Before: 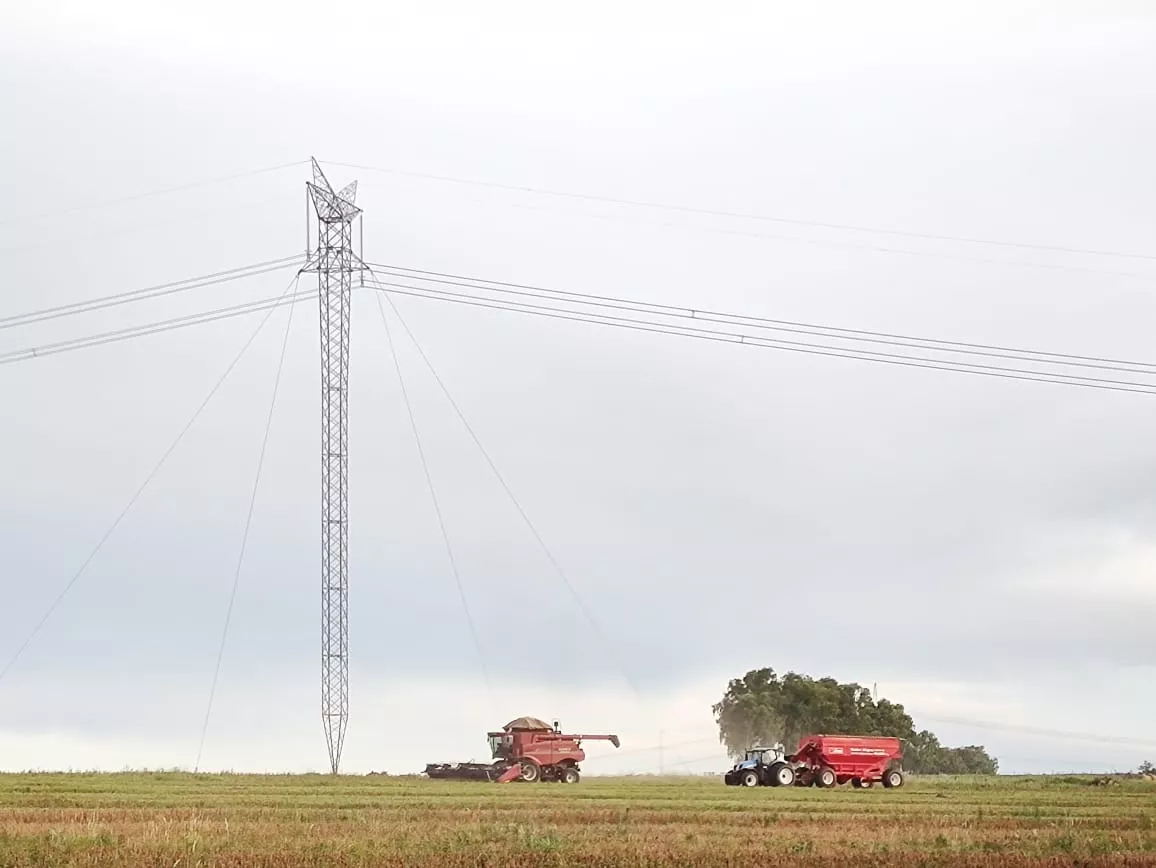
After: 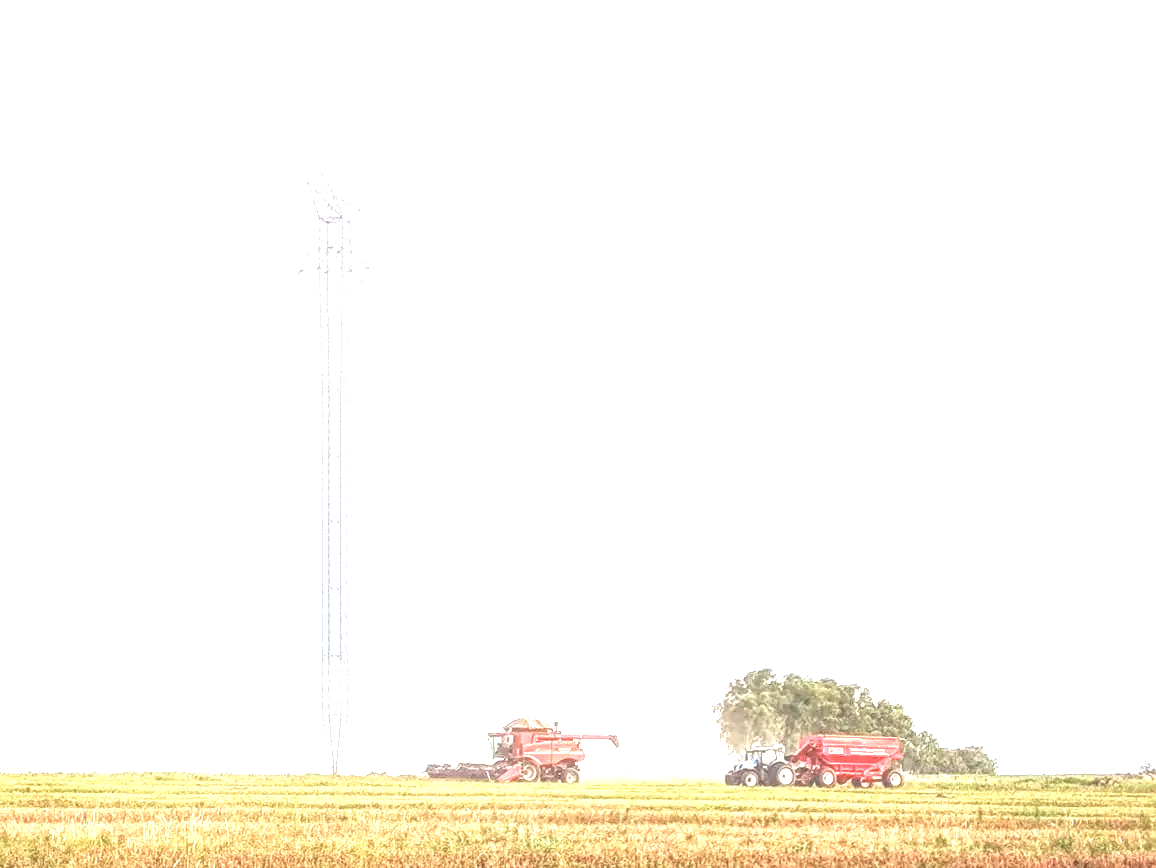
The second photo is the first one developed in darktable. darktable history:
exposure: black level correction -0.002, exposure 1.35 EV, compensate highlight preservation false
local contrast: highlights 20%, shadows 30%, detail 200%, midtone range 0.2
